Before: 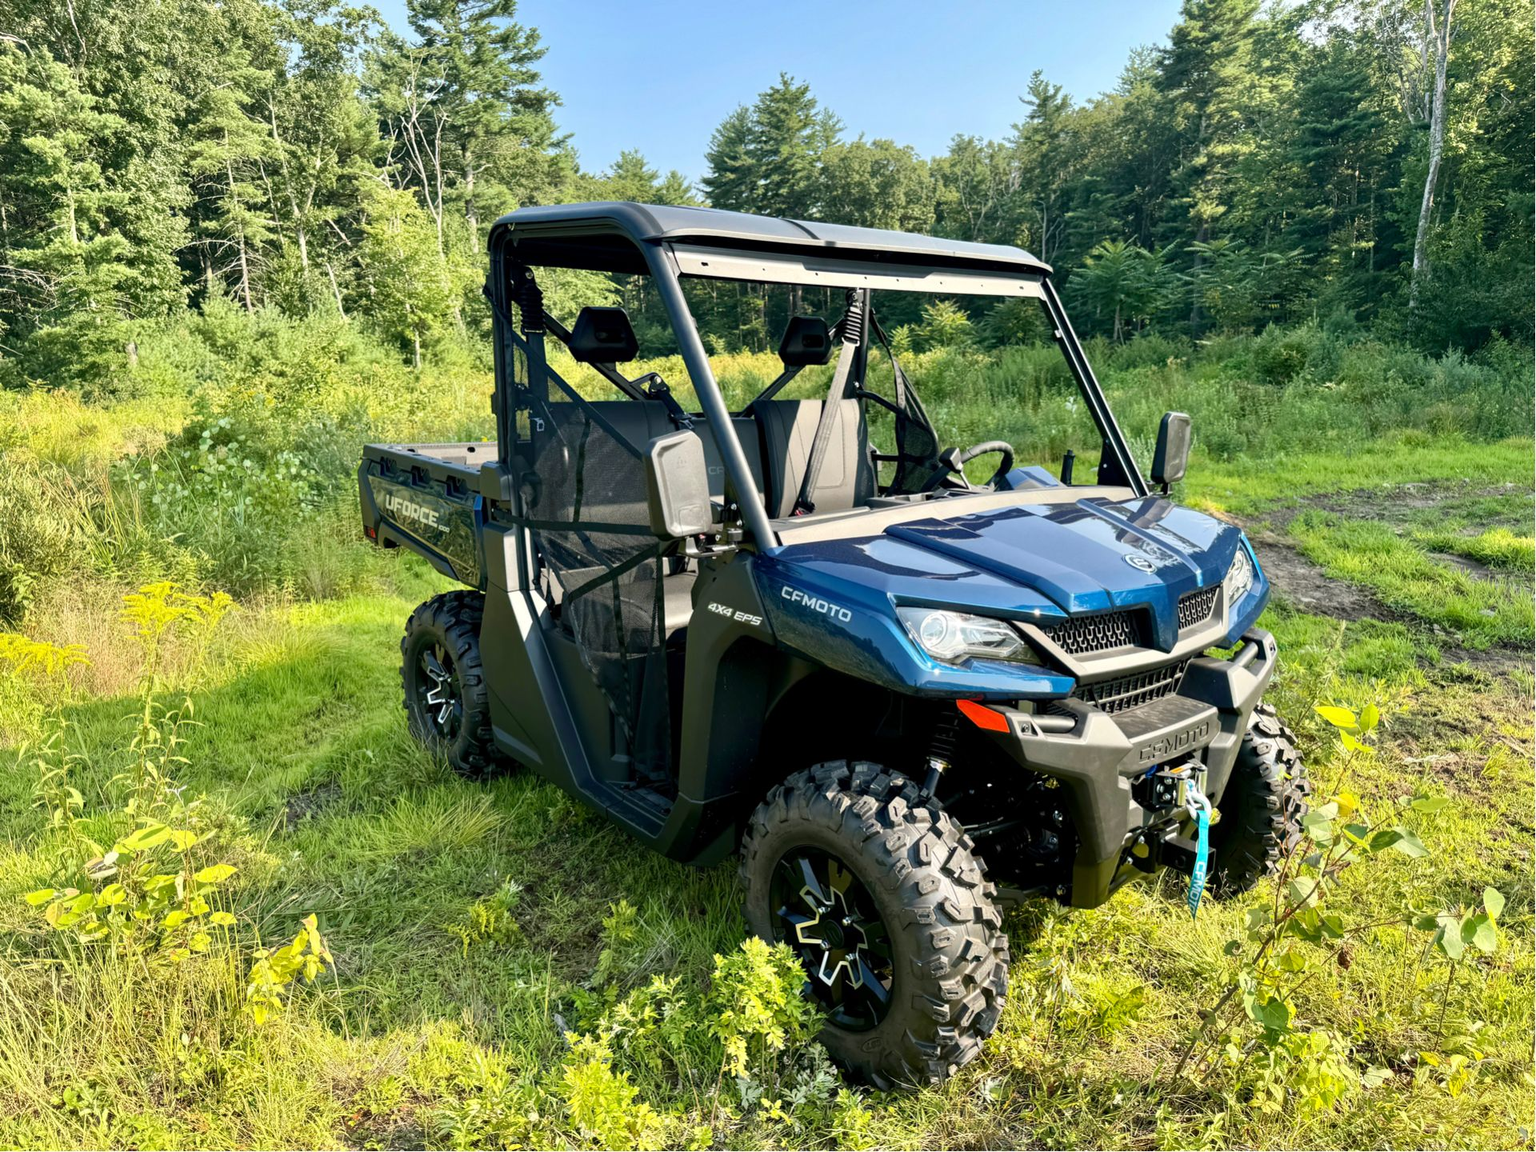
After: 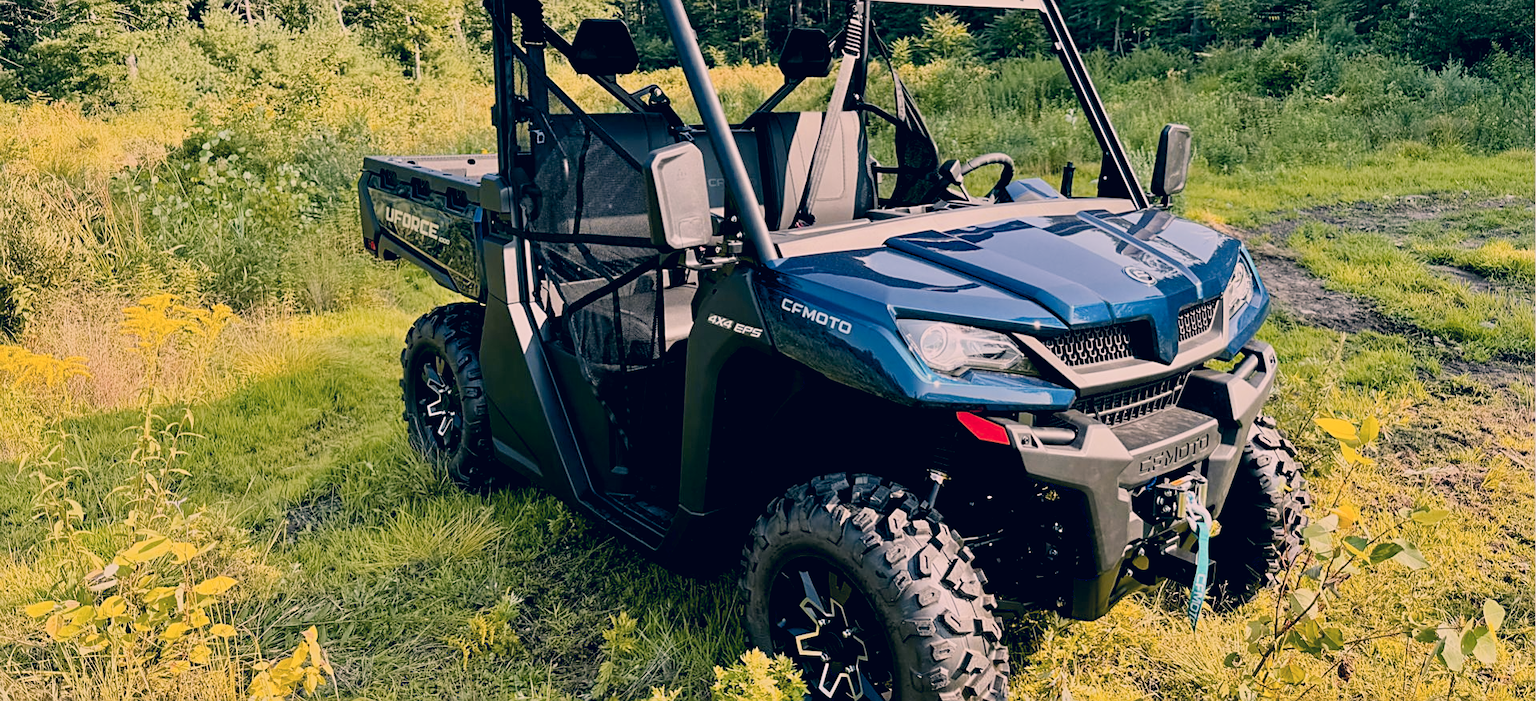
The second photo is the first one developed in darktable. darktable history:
filmic rgb: black relative exposure -7.65 EV, white relative exposure 4.56 EV, hardness 3.61, iterations of high-quality reconstruction 0, contrast in shadows safe
shadows and highlights: shadows 12.39, white point adjustment 1.35, highlights -1.22, soften with gaussian
crop and rotate: top 25.053%, bottom 14.008%
sharpen: on, module defaults
exposure: black level correction 0.01, exposure 0.011 EV, compensate highlight preservation false
color correction: highlights a* 13.91, highlights b* 6.14, shadows a* -4.97, shadows b* -15.3, saturation 0.869
color zones: curves: ch1 [(0.239, 0.552) (0.75, 0.5)]; ch2 [(0.25, 0.462) (0.749, 0.457)]
